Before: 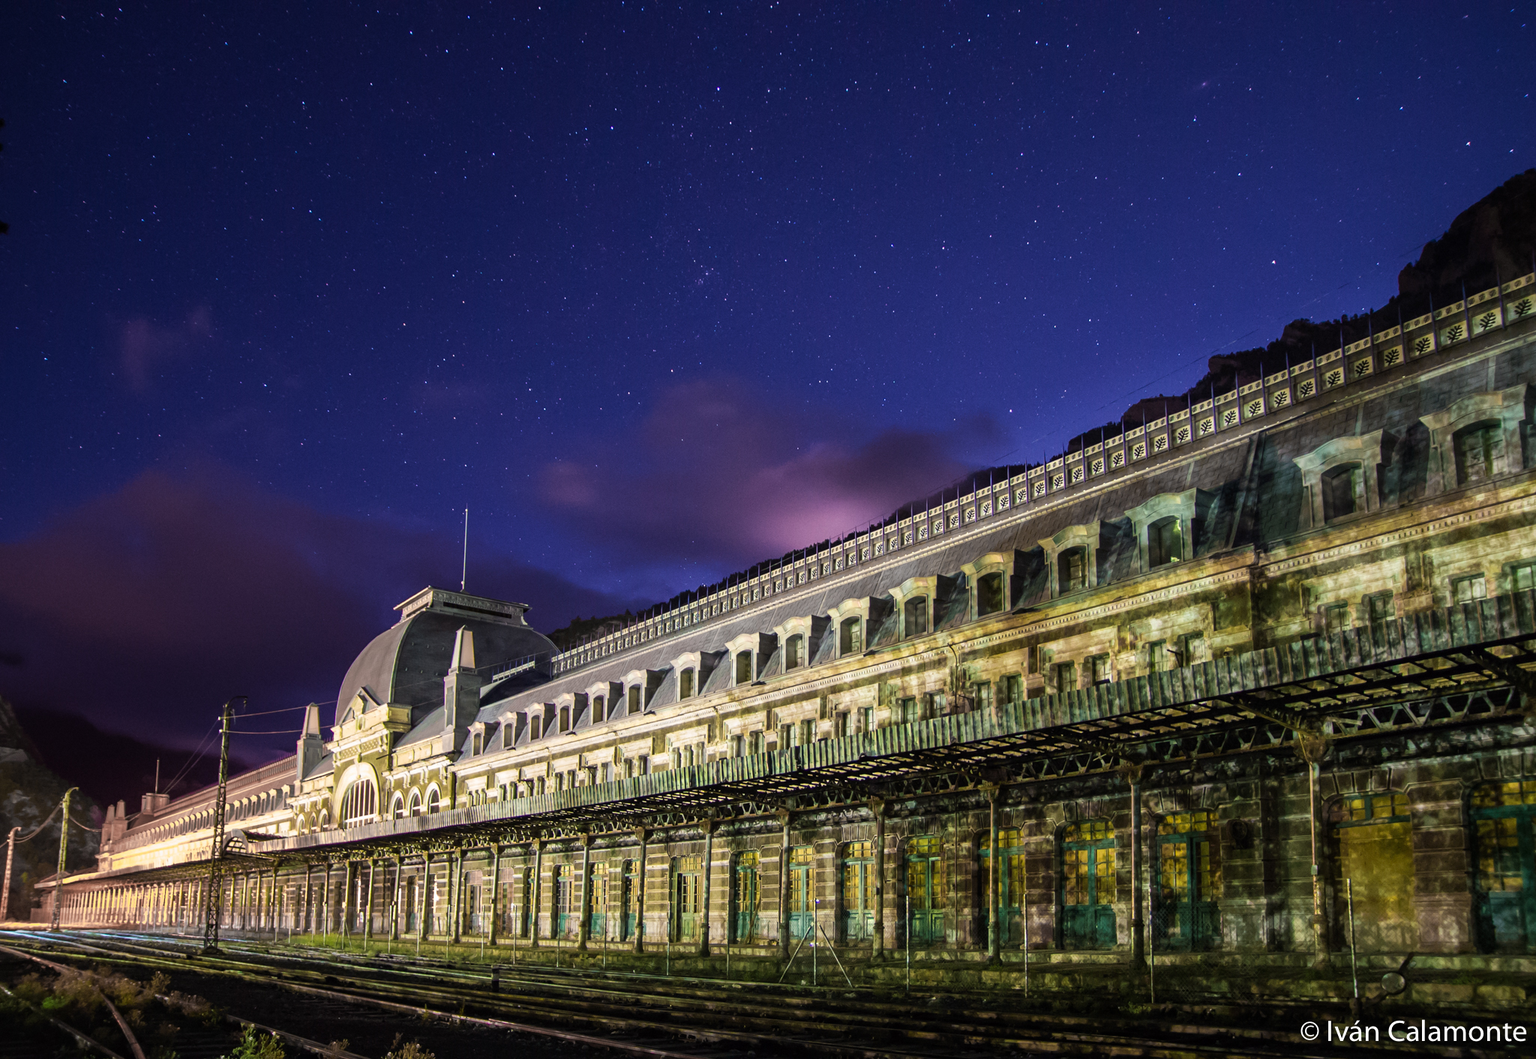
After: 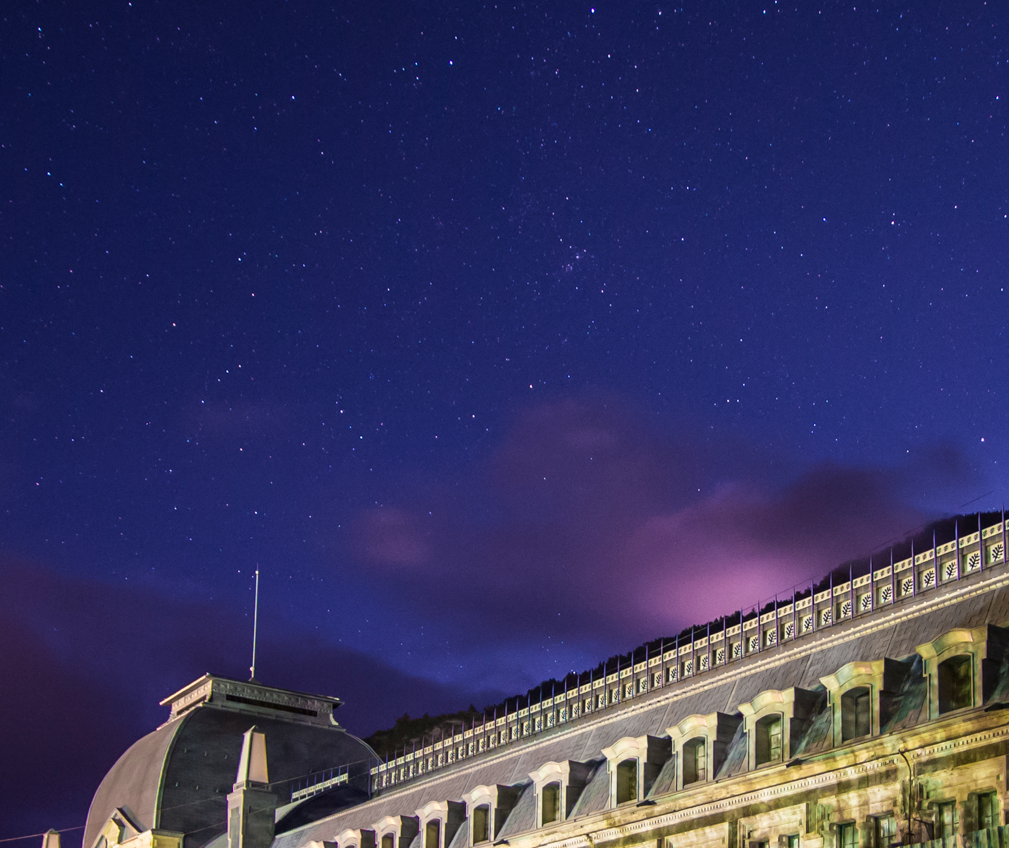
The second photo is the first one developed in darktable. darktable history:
crop: left 17.835%, top 7.675%, right 32.881%, bottom 32.213%
velvia: on, module defaults
